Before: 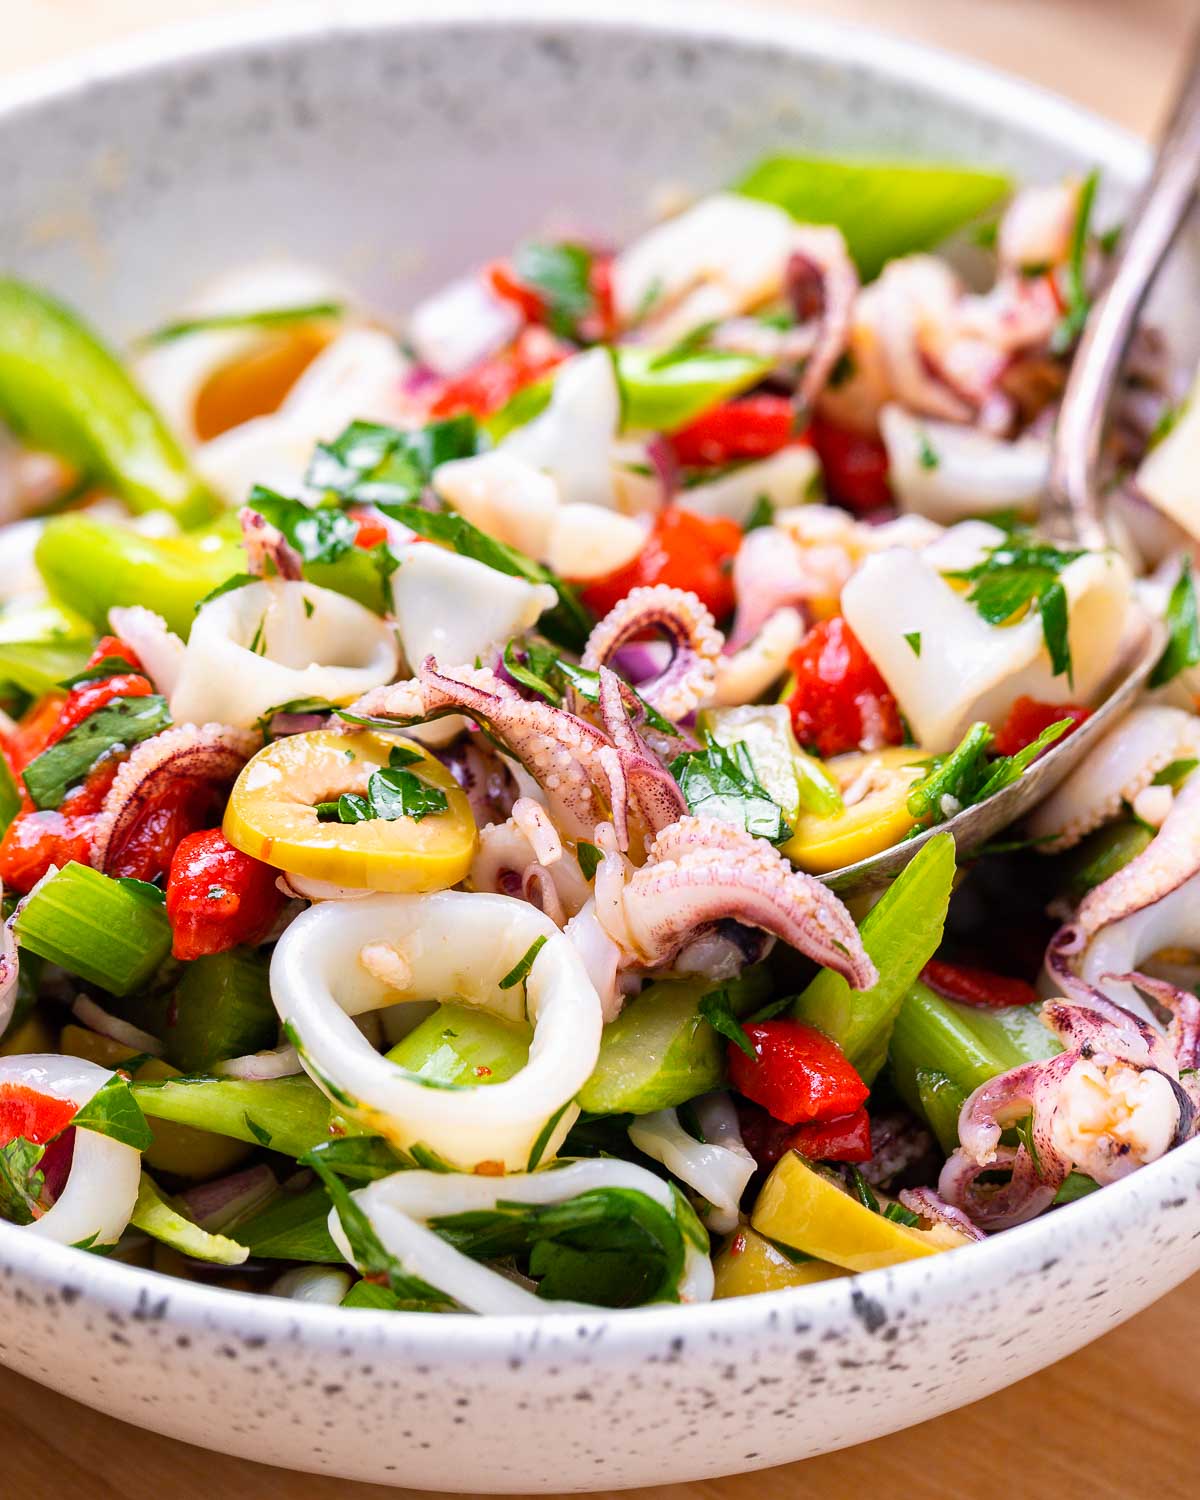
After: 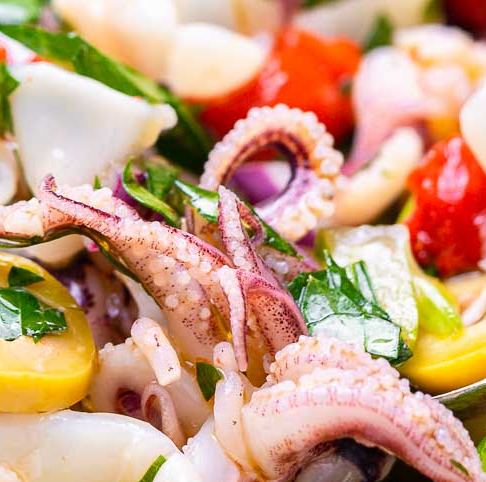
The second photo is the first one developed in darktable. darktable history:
crop: left 31.831%, top 32.033%, right 27.619%, bottom 35.798%
